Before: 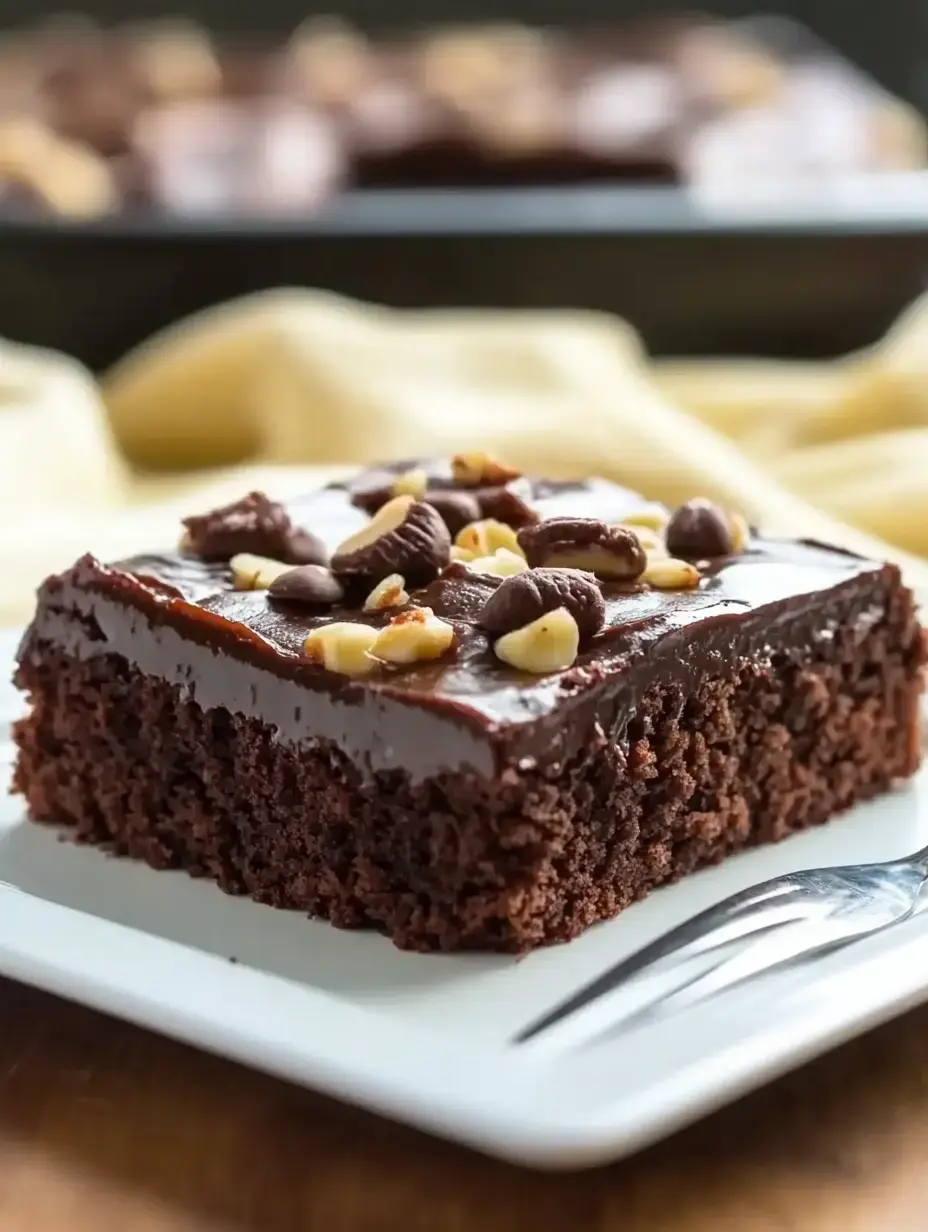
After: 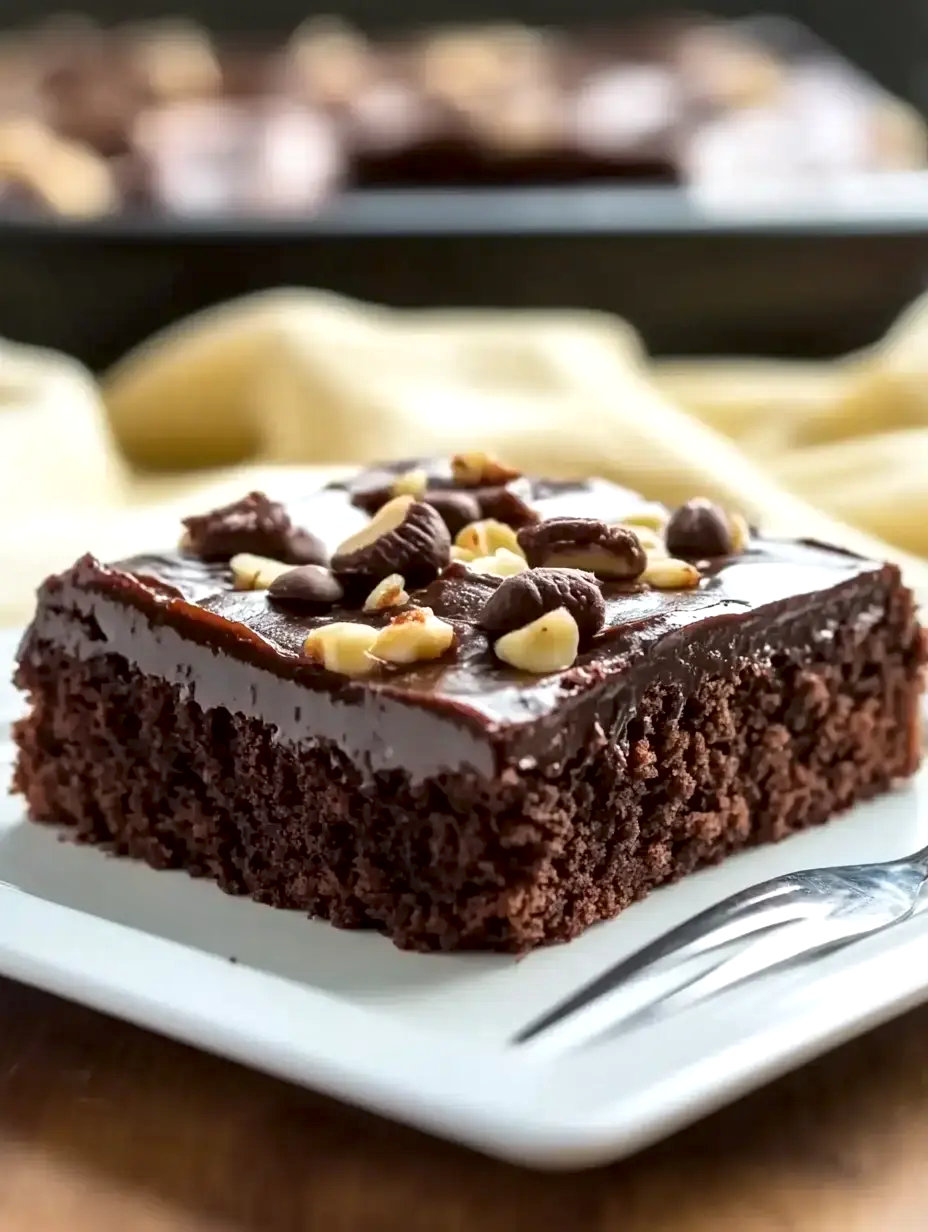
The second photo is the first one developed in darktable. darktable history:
local contrast: mode bilateral grid, contrast 100, coarseness 100, detail 165%, midtone range 0.2
